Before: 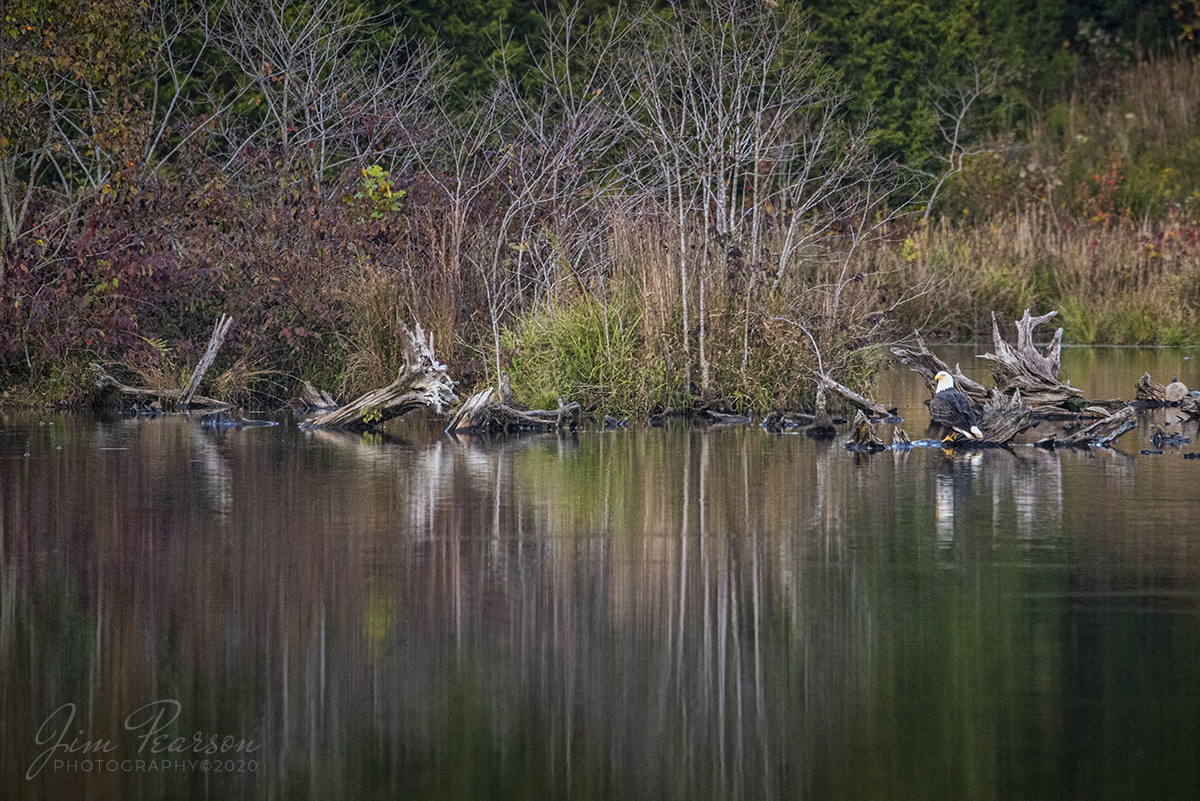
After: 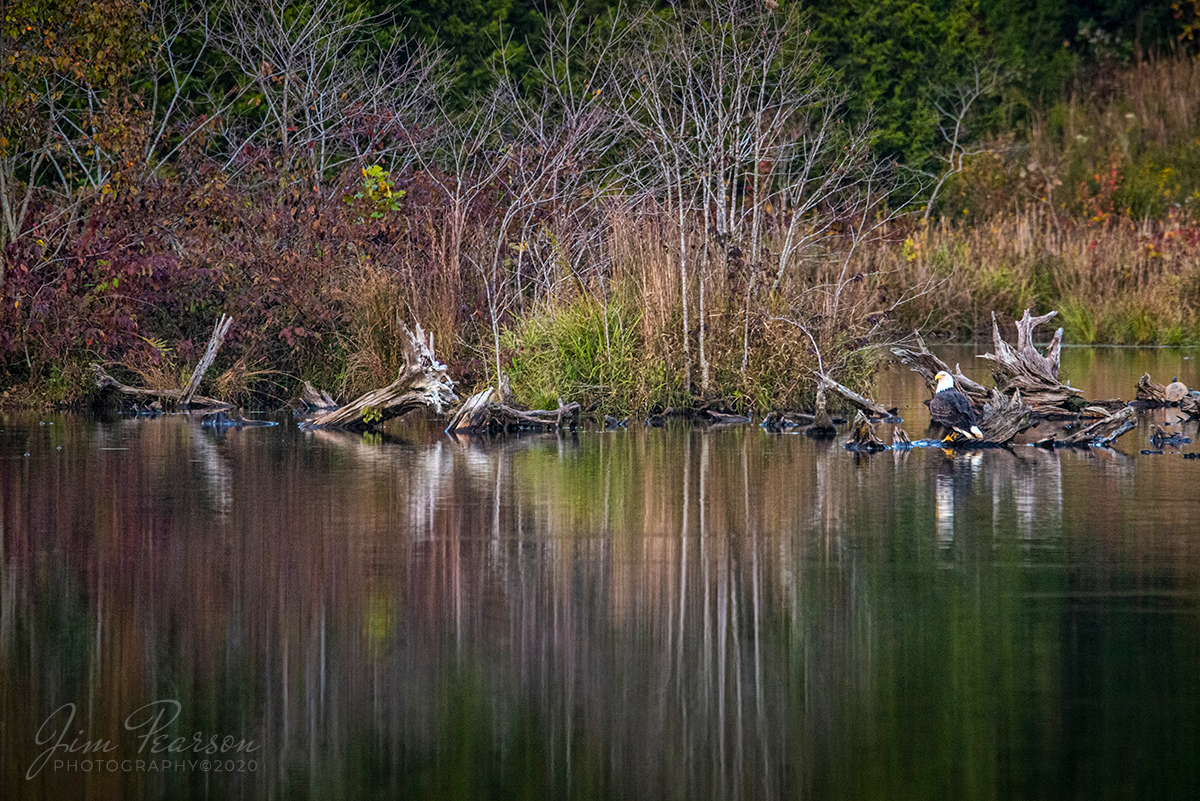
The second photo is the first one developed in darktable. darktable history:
color balance rgb: linear chroma grading › global chroma 4.992%, perceptual saturation grading › global saturation 0.195%, global vibrance 25.082%, contrast 9.977%
